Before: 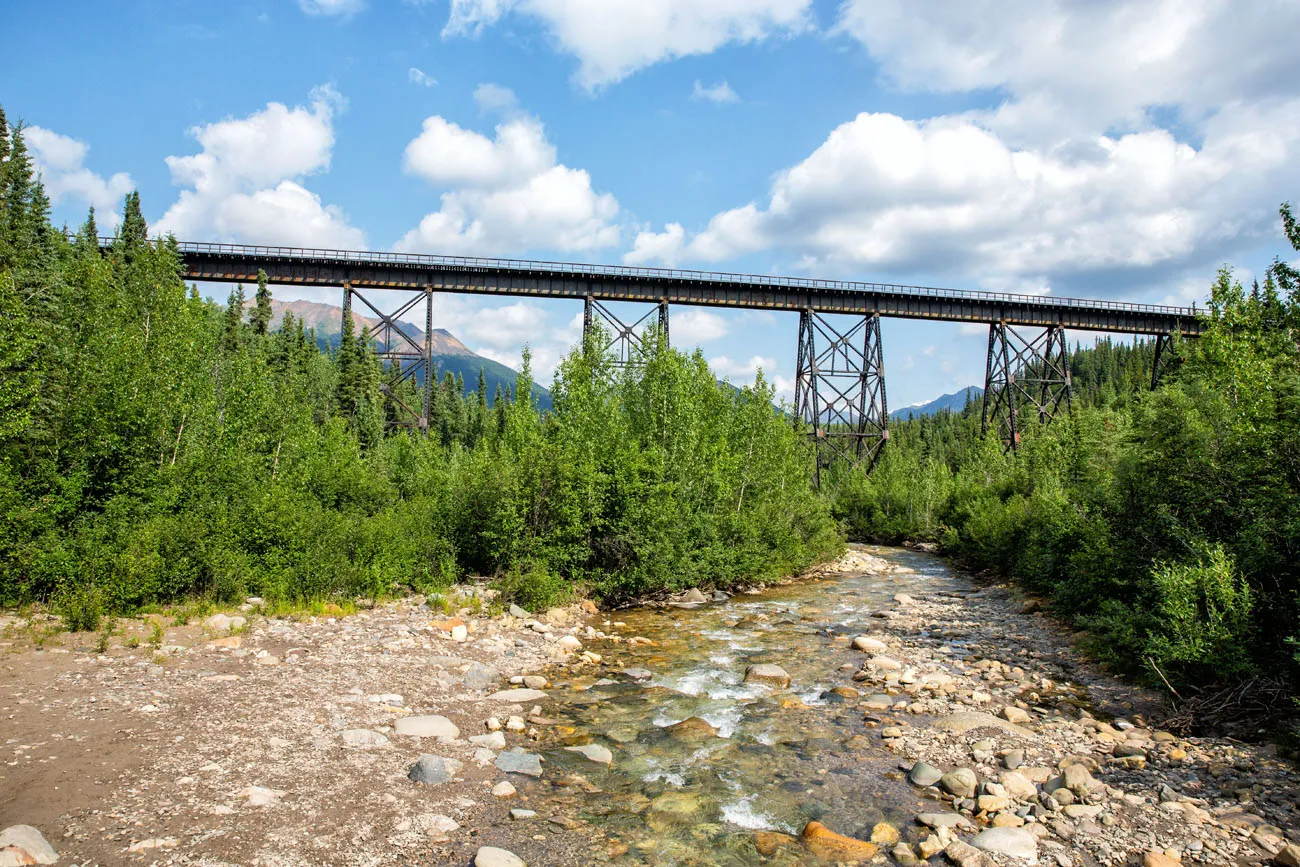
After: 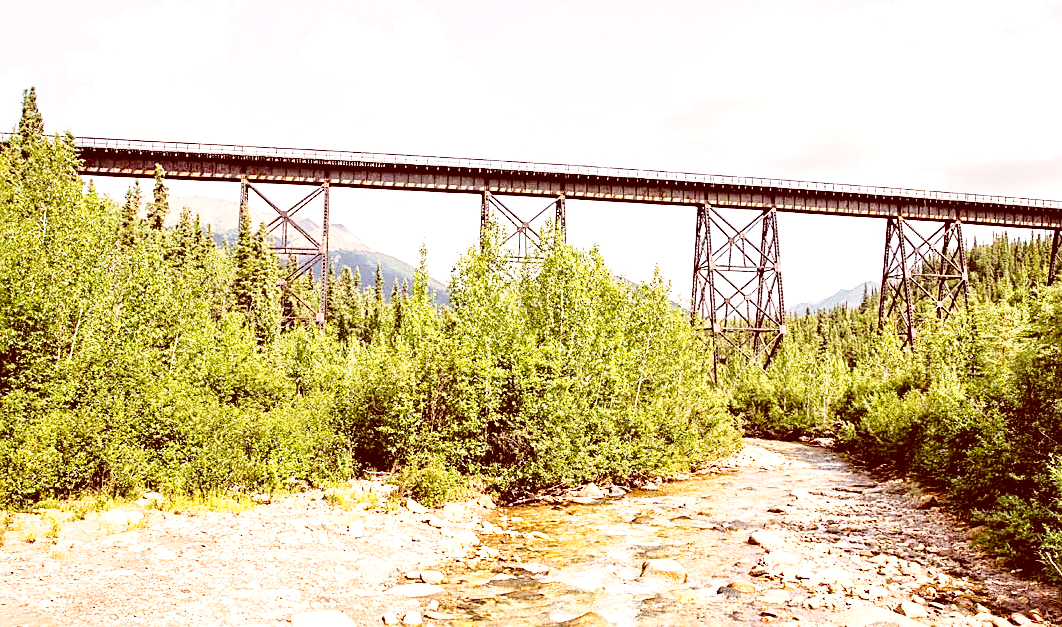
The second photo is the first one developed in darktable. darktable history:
base curve: curves: ch0 [(0, 0) (0.028, 0.03) (0.121, 0.232) (0.46, 0.748) (0.859, 0.968) (1, 1)], preserve colors none
color correction: highlights a* 9.04, highlights b* 8.51, shadows a* 39.99, shadows b* 39.42, saturation 0.813
sharpen: on, module defaults
crop: left 7.939%, top 12.165%, right 10.327%, bottom 15.45%
exposure: black level correction 0, exposure 1.107 EV, compensate highlight preservation false
